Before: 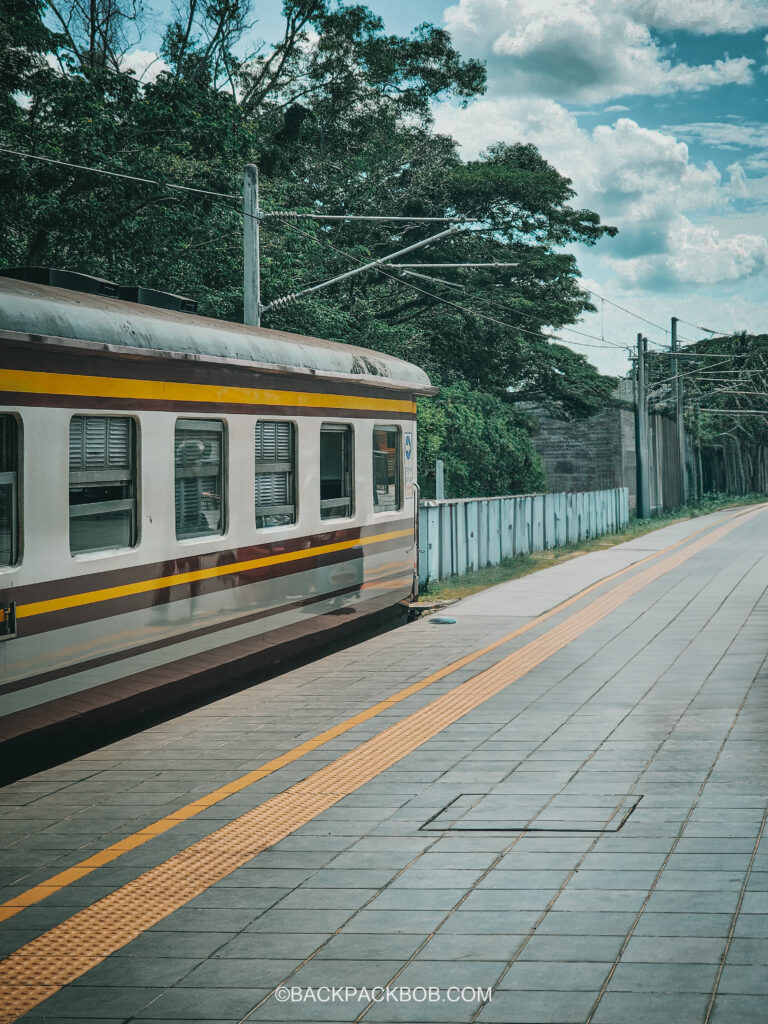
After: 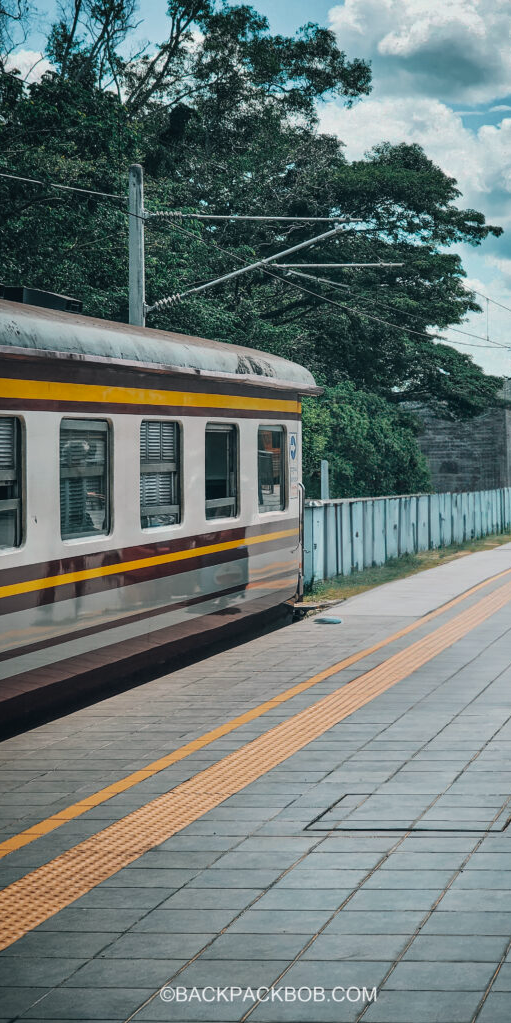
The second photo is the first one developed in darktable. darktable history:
crop and rotate: left 15.055%, right 18.278%
color balance: gamma [0.9, 0.988, 0.975, 1.025], gain [1.05, 1, 1, 1]
exposure: exposure -0.01 EV, compensate highlight preservation false
